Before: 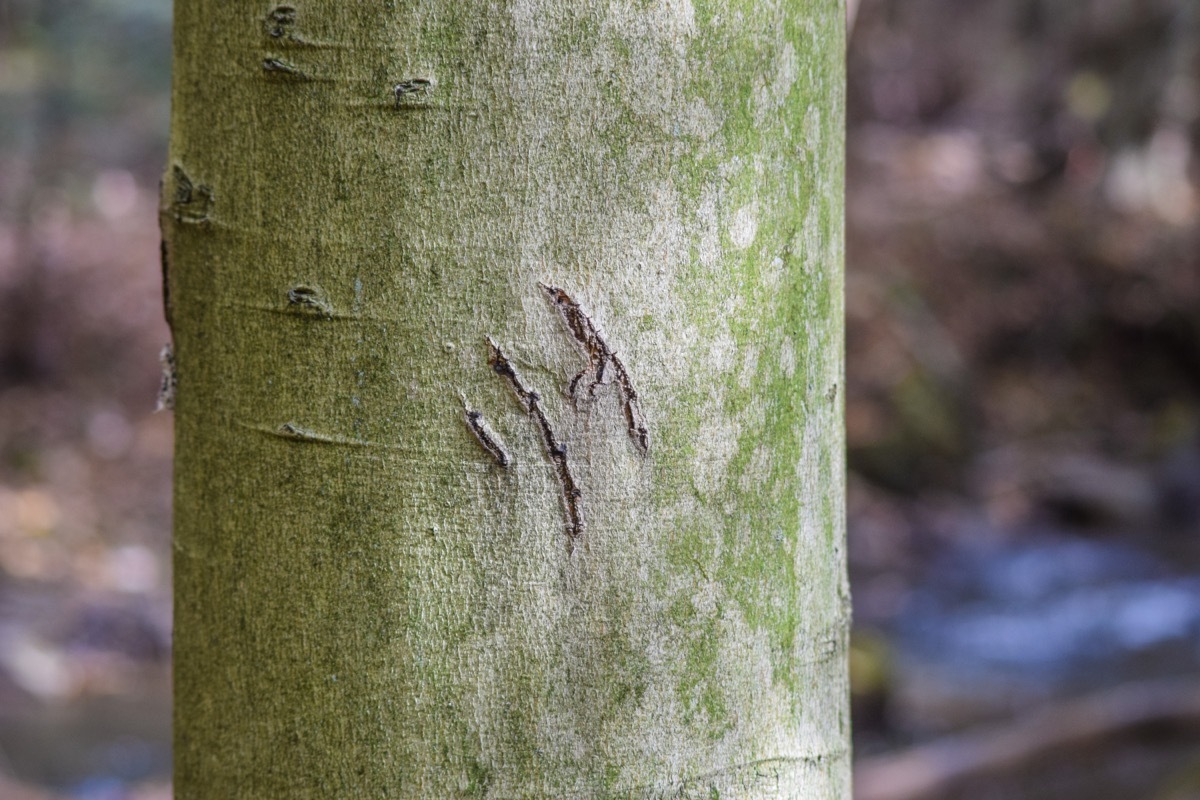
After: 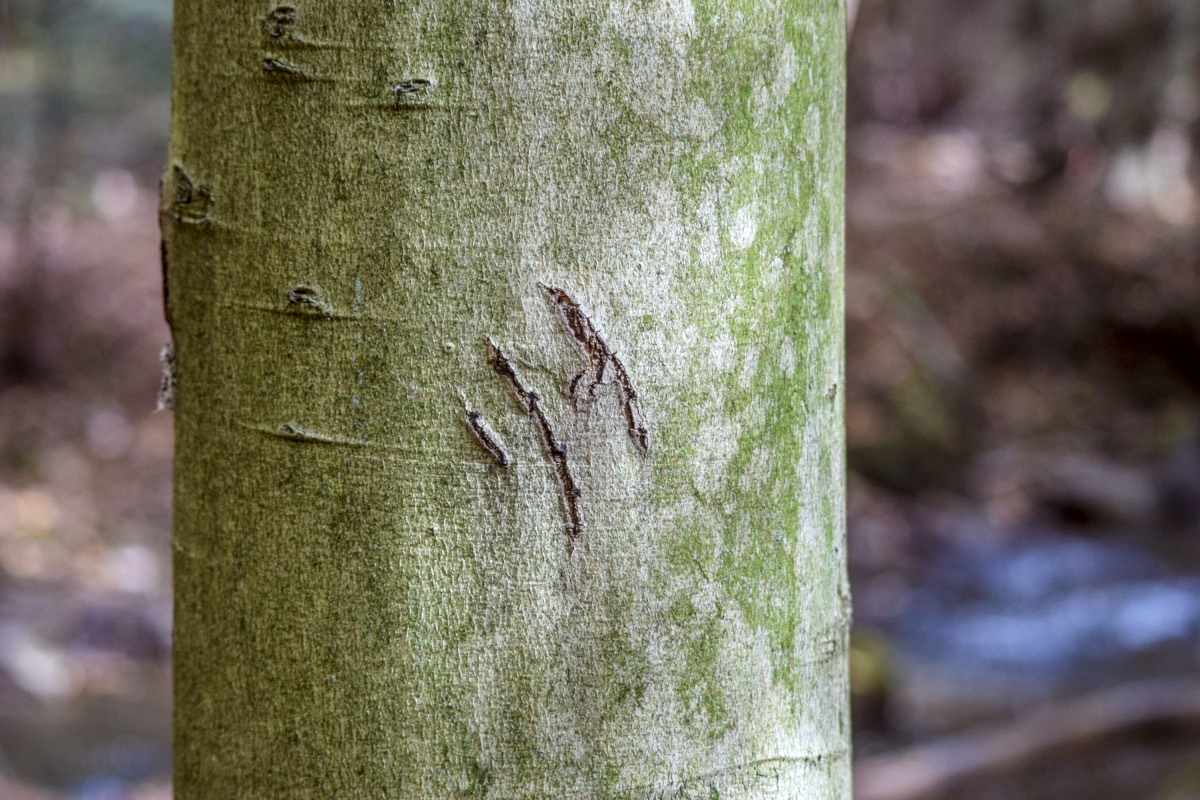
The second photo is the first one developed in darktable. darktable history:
color correction: highlights a* -2.79, highlights b* -2.74, shadows a* 2.55, shadows b* 2.88
local contrast: detail 130%
